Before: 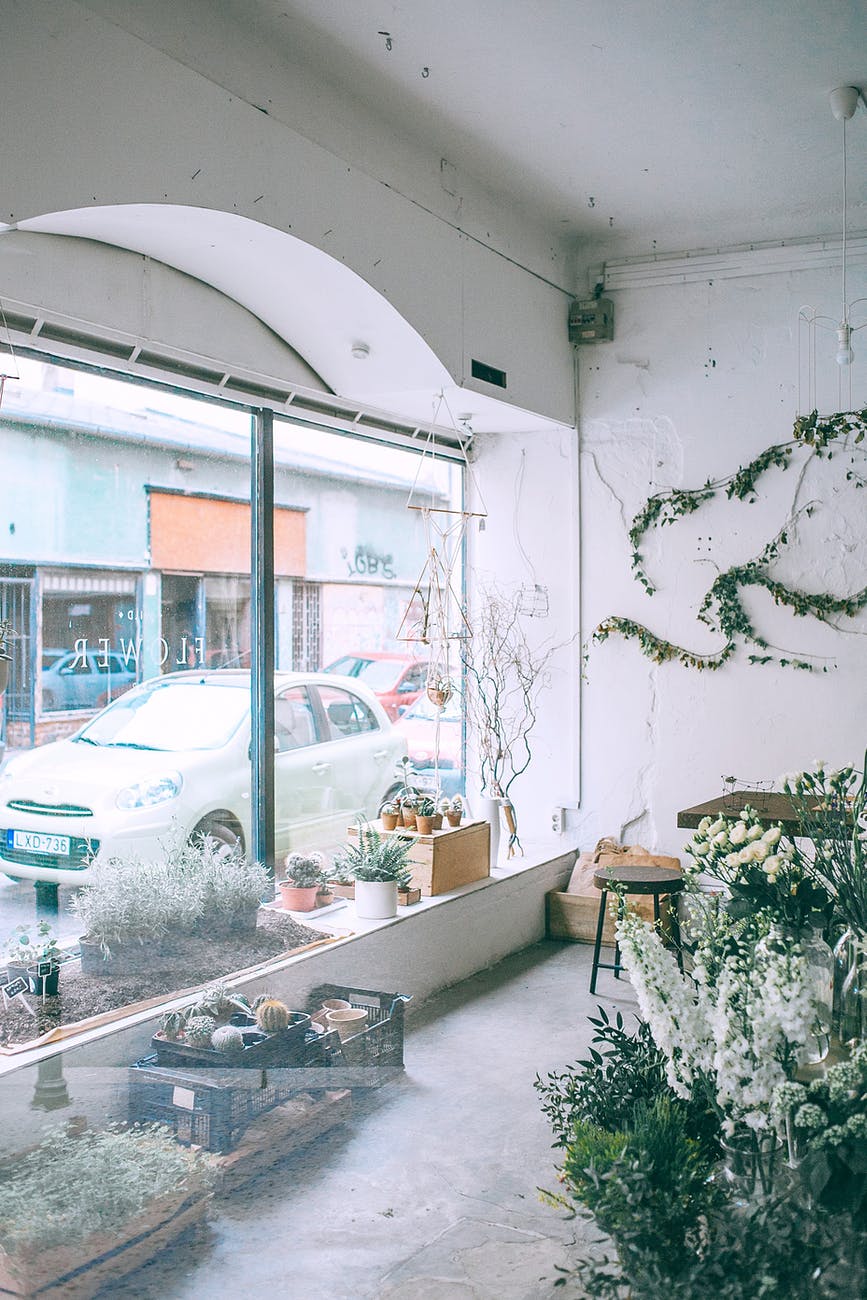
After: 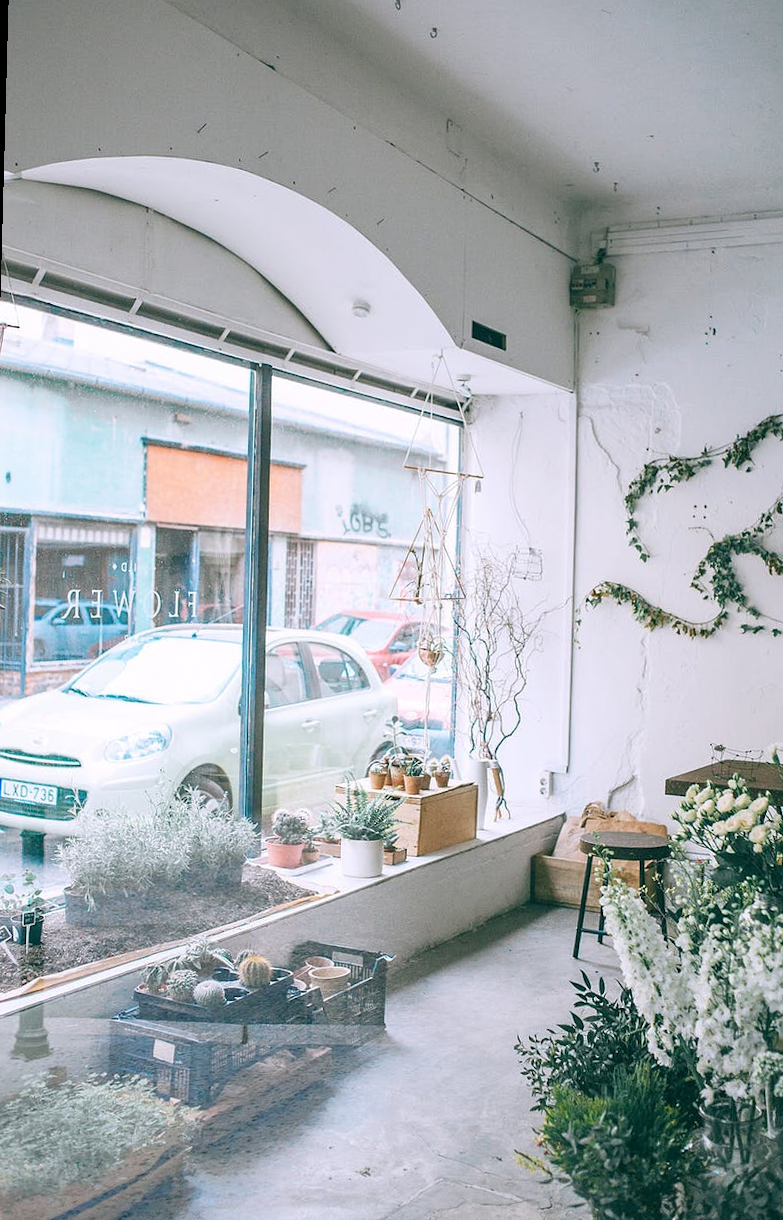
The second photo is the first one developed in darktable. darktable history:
rotate and perspective: rotation 1.57°, crop left 0.018, crop right 0.982, crop top 0.039, crop bottom 0.961
crop and rotate: left 1.088%, right 8.807%
